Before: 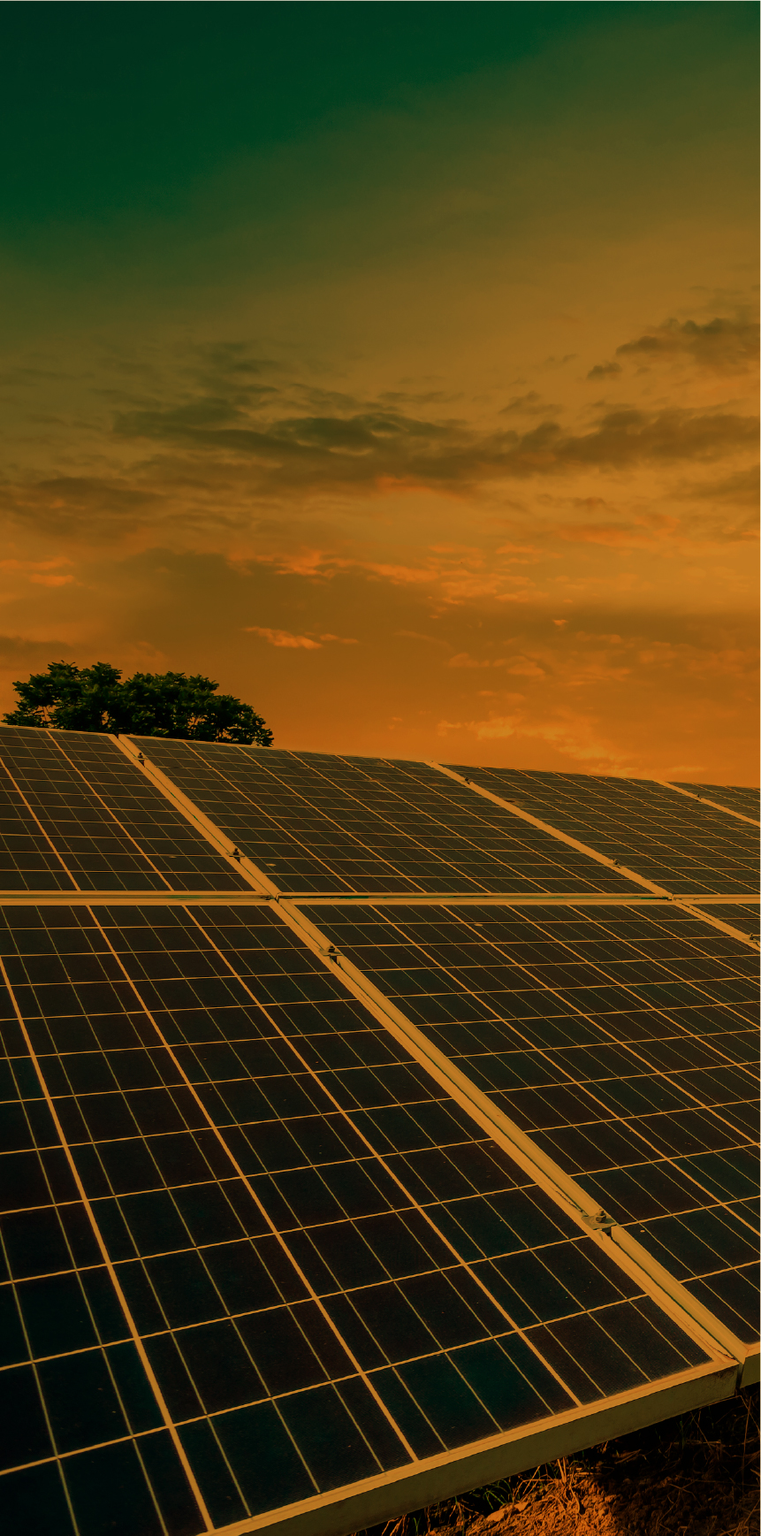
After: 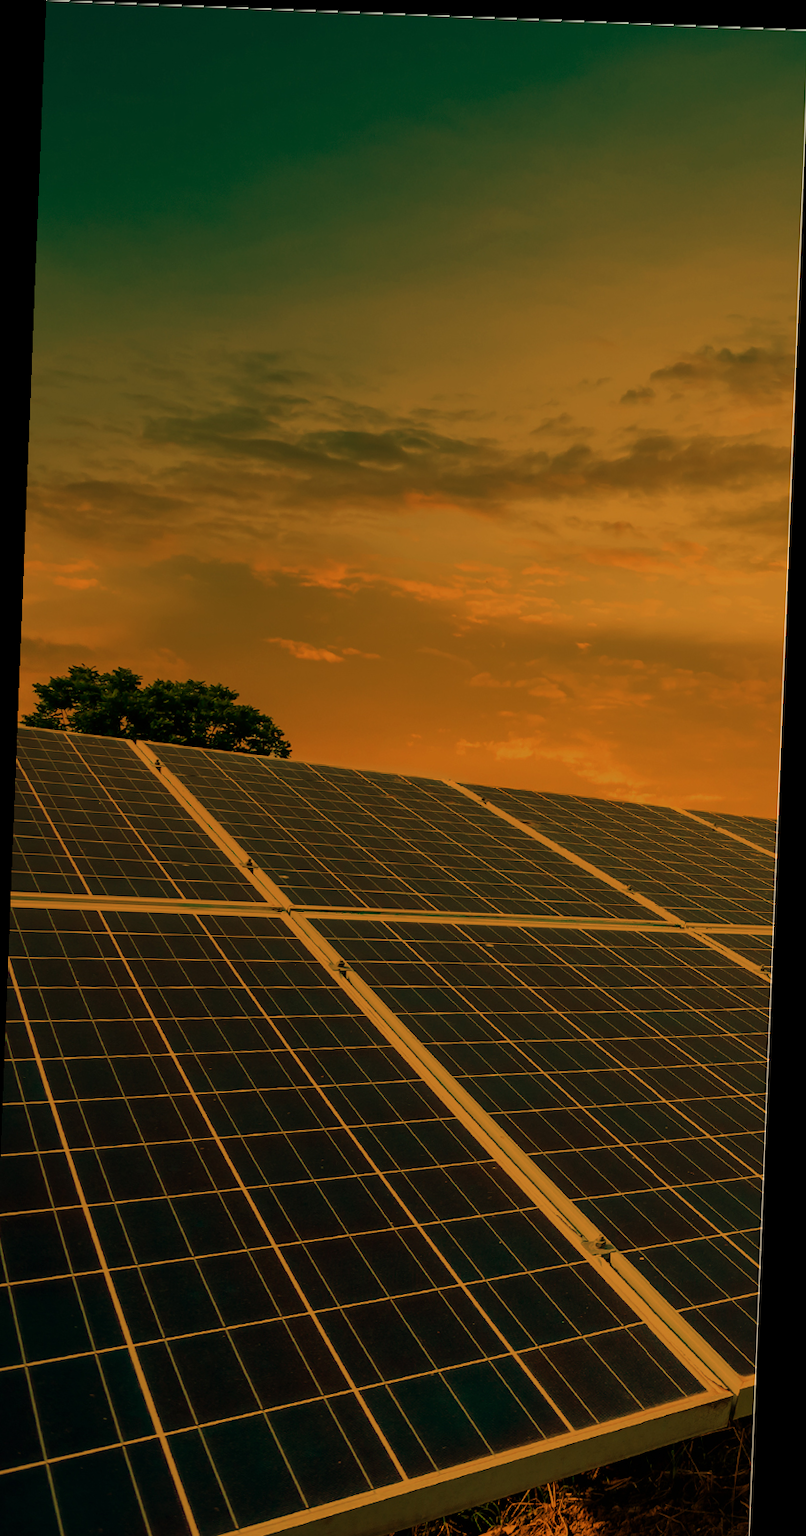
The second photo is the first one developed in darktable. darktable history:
rotate and perspective: rotation 2.27°, automatic cropping off
crop: left 1.743%, right 0.268%, bottom 2.011%
